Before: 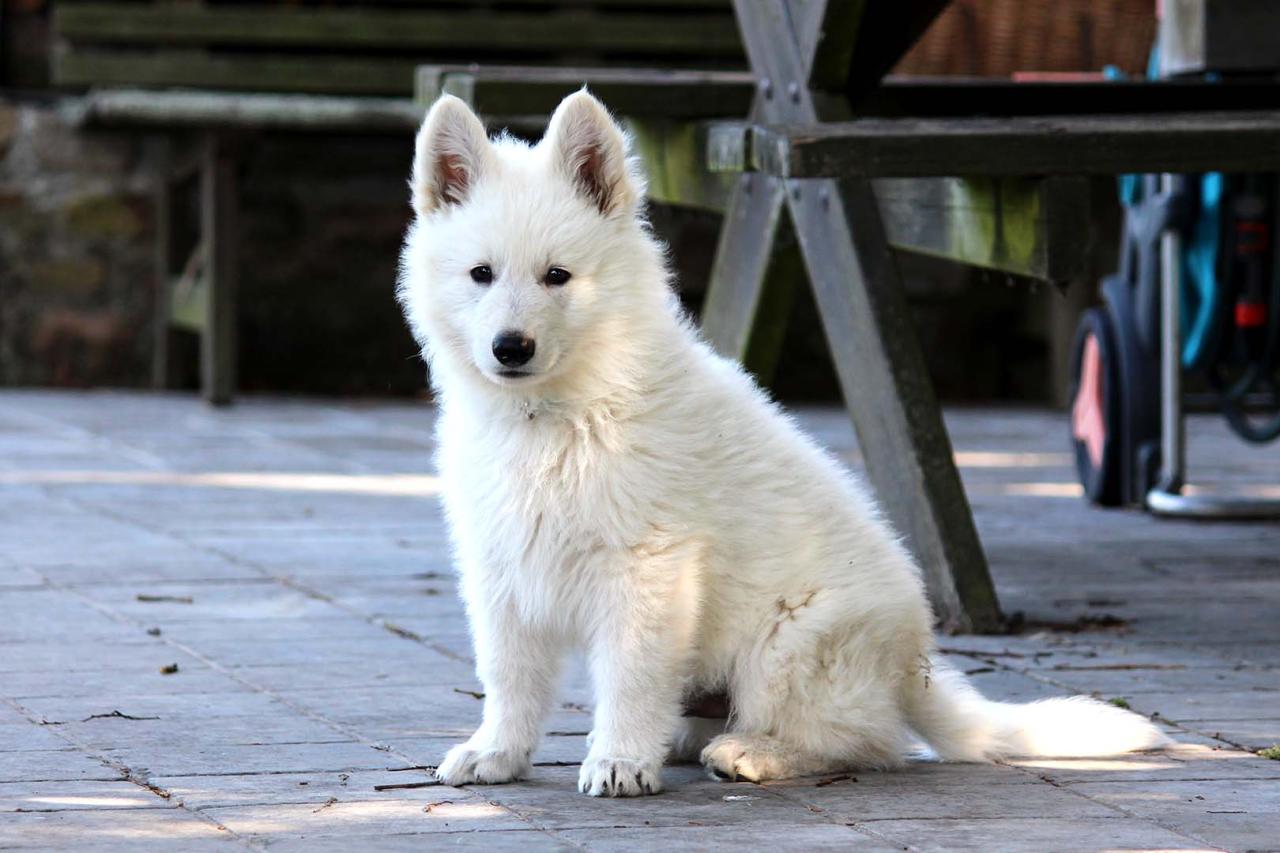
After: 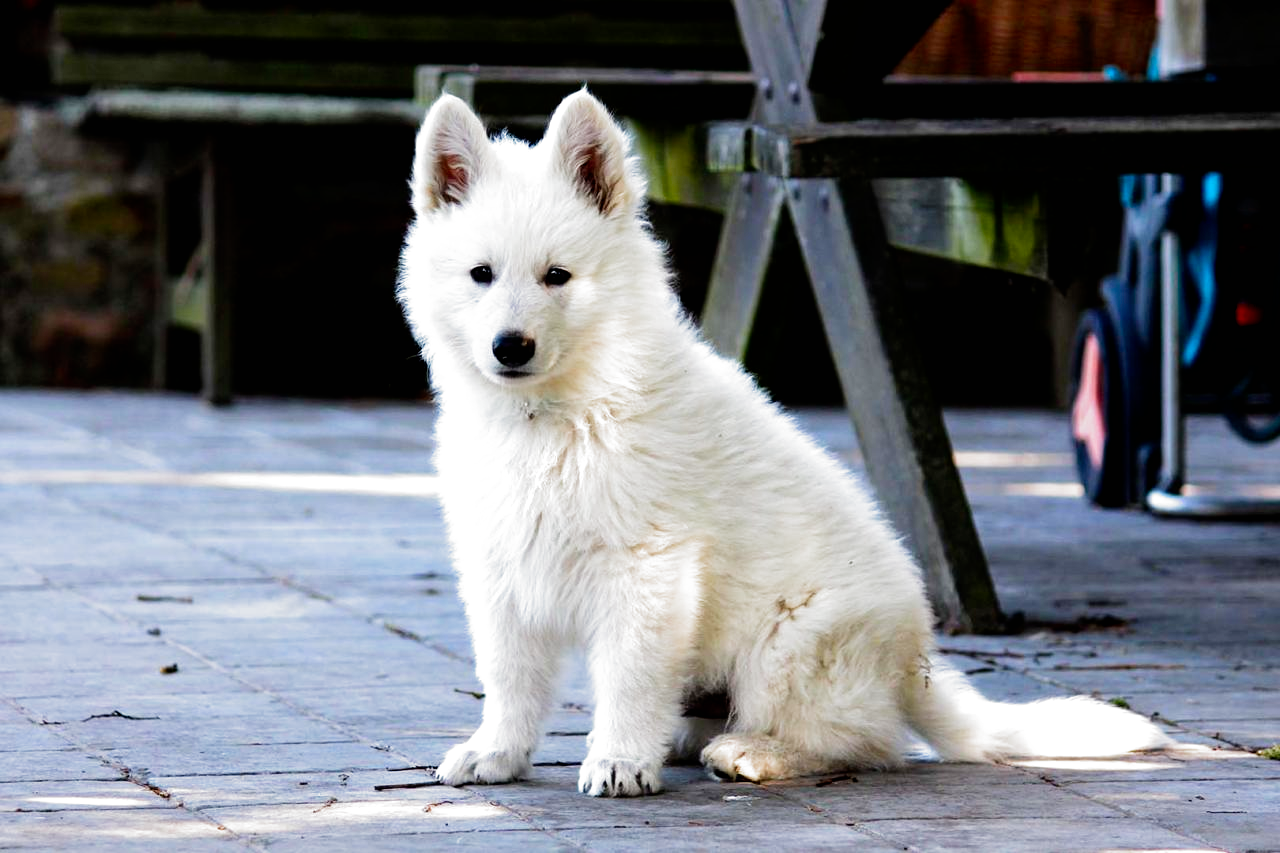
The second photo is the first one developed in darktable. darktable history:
filmic rgb: black relative exposure -8.2 EV, white relative exposure 2.2 EV, threshold 3 EV, hardness 7.11, latitude 75%, contrast 1.325, highlights saturation mix -2%, shadows ↔ highlights balance 30%, preserve chrominance no, color science v5 (2021), contrast in shadows safe, contrast in highlights safe, enable highlight reconstruction true
color balance rgb "[modern colors]": linear chroma grading › shadows -8%, linear chroma grading › global chroma 10%, perceptual saturation grading › global saturation 2%, perceptual saturation grading › highlights -2%, perceptual saturation grading › mid-tones 4%, perceptual saturation grading › shadows 8%, perceptual brilliance grading › global brilliance 2%, perceptual brilliance grading › highlights -4%, global vibrance 16%, saturation formula JzAzBz (2021)
